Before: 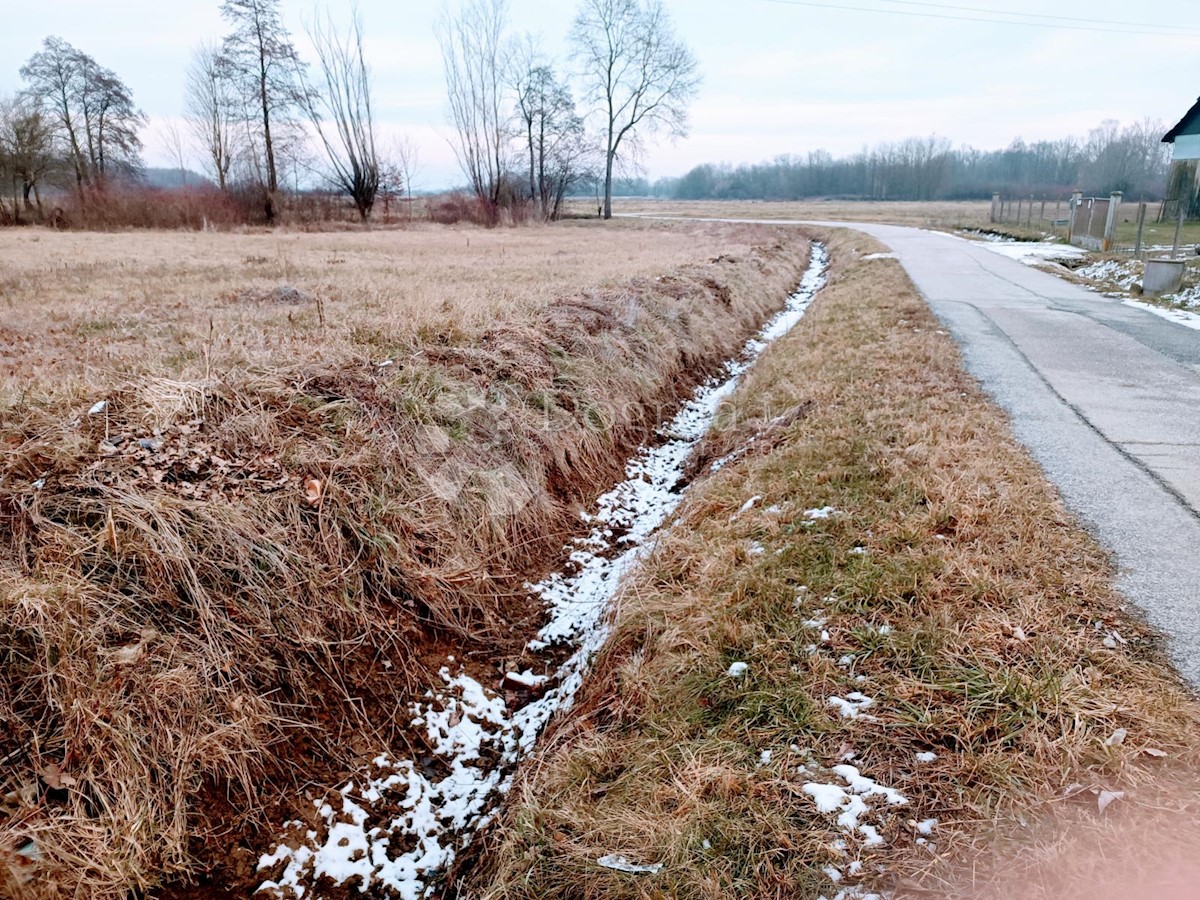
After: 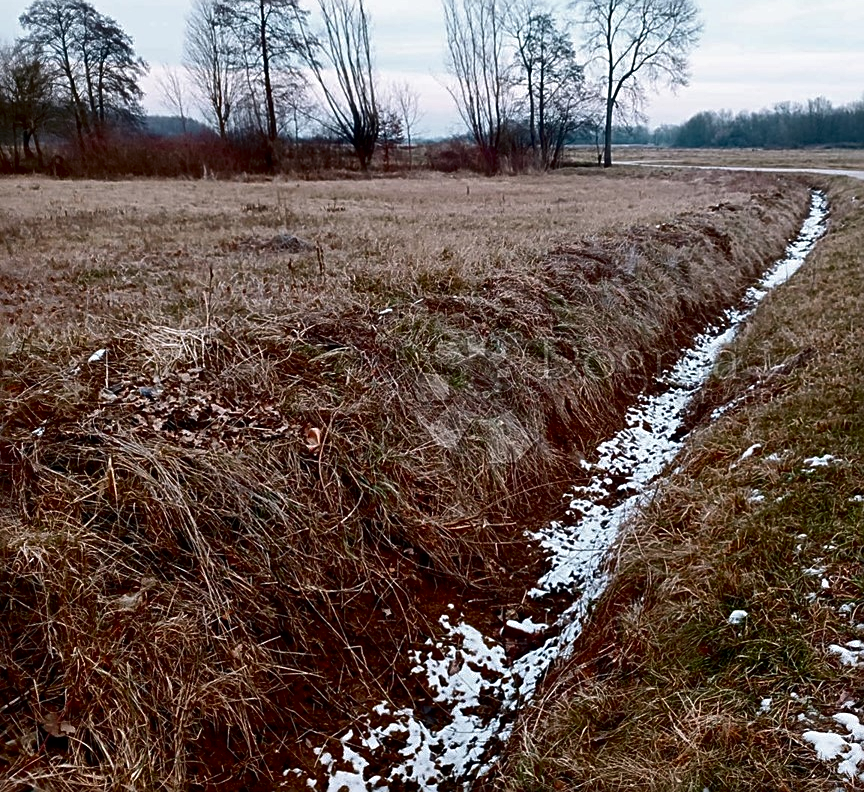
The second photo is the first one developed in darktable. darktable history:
contrast brightness saturation: brightness -0.52
crop: top 5.803%, right 27.864%, bottom 5.804%
sharpen: on, module defaults
